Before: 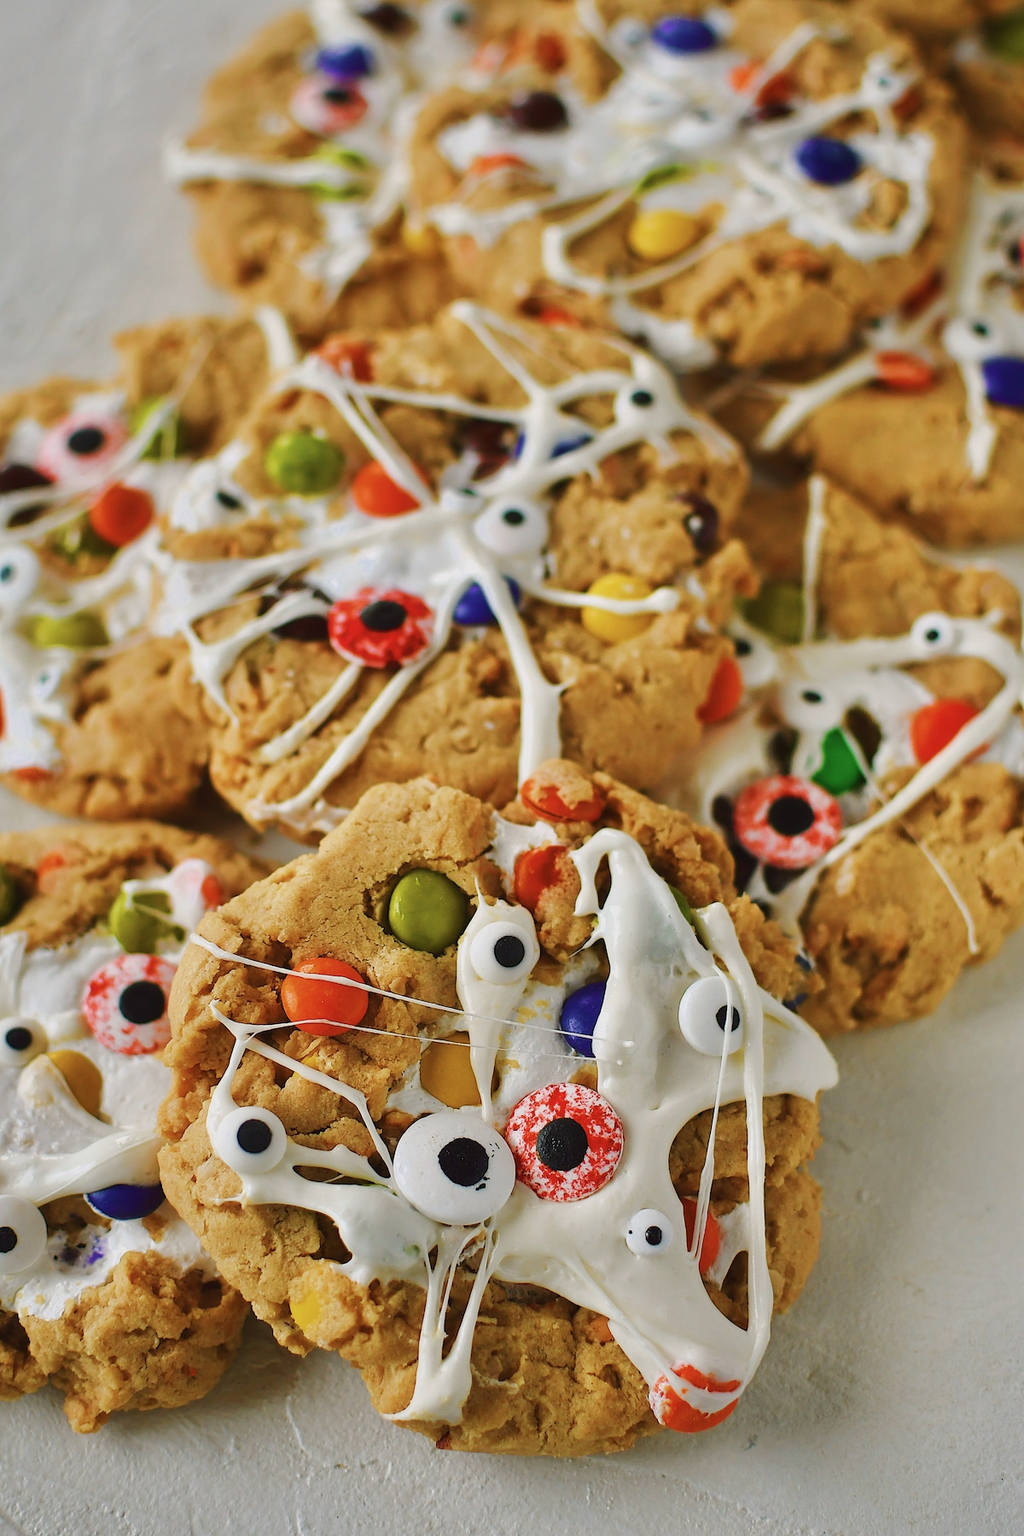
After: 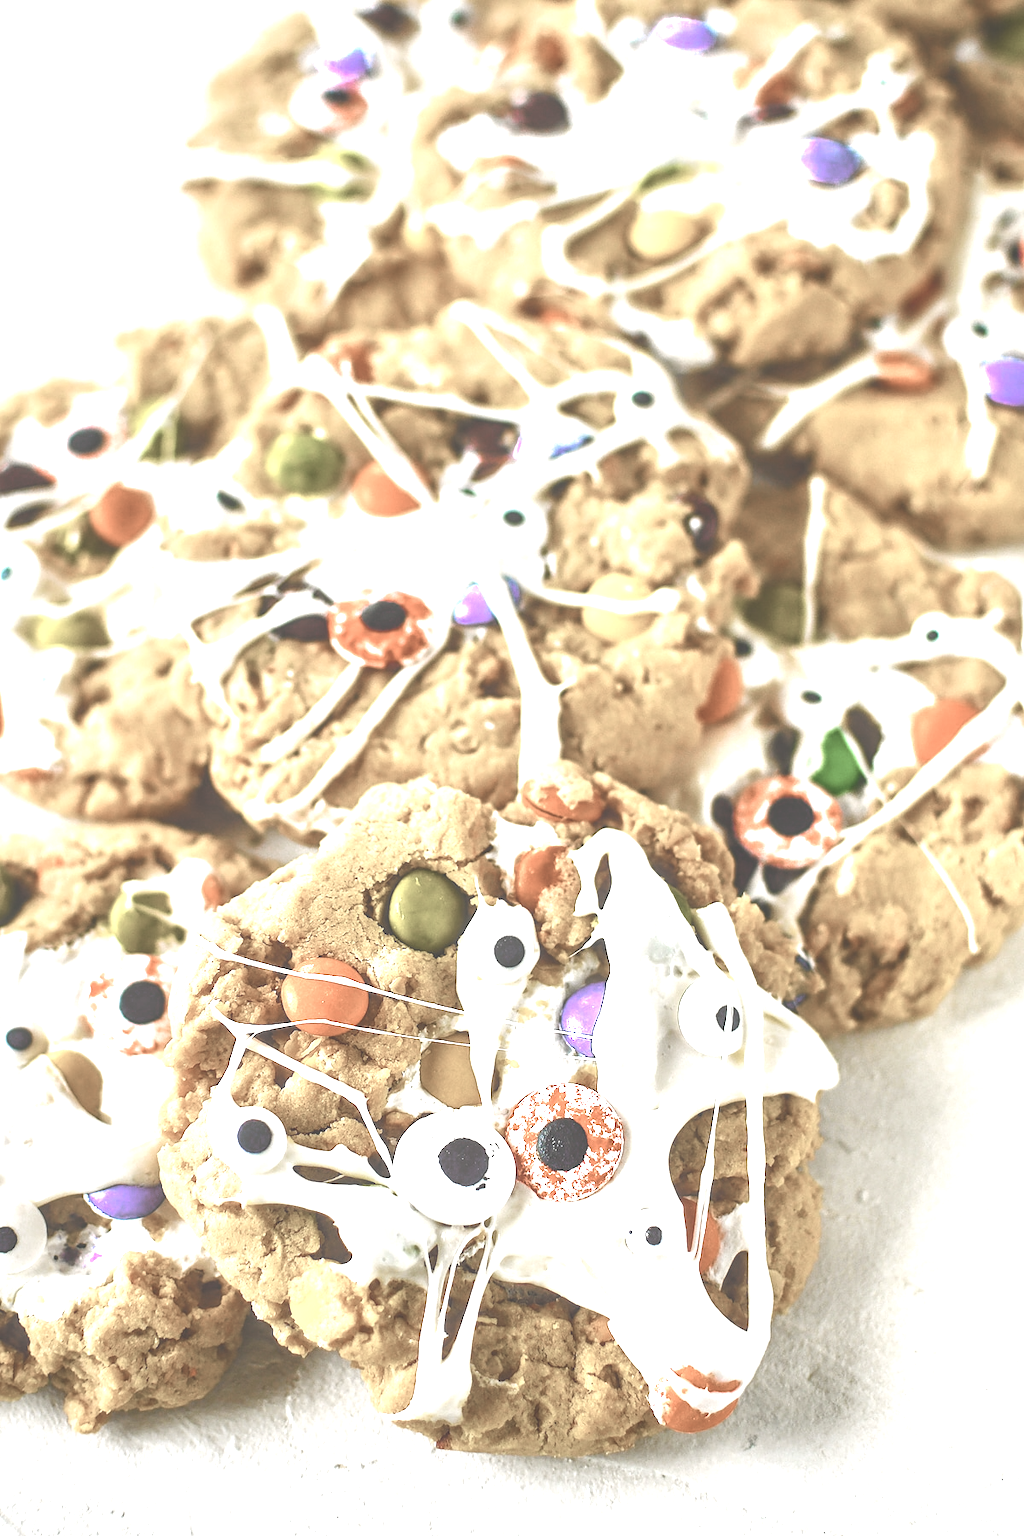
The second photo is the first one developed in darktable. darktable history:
tone equalizer: on, module defaults
local contrast: on, module defaults
color zones: curves: ch0 [(0, 0.613) (0.01, 0.613) (0.245, 0.448) (0.498, 0.529) (0.642, 0.665) (0.879, 0.777) (0.99, 0.613)]; ch1 [(0, 0.272) (0.219, 0.127) (0.724, 0.346)]
exposure: black level correction -0.023, exposure 1.397 EV, compensate highlight preservation false
color balance rgb: linear chroma grading › shadows 10%, linear chroma grading › highlights 10%, linear chroma grading › global chroma 15%, linear chroma grading › mid-tones 15%, perceptual saturation grading › global saturation 40%, perceptual saturation grading › highlights -25%, perceptual saturation grading › mid-tones 35%, perceptual saturation grading › shadows 35%, perceptual brilliance grading › global brilliance 11.29%, global vibrance 11.29%
